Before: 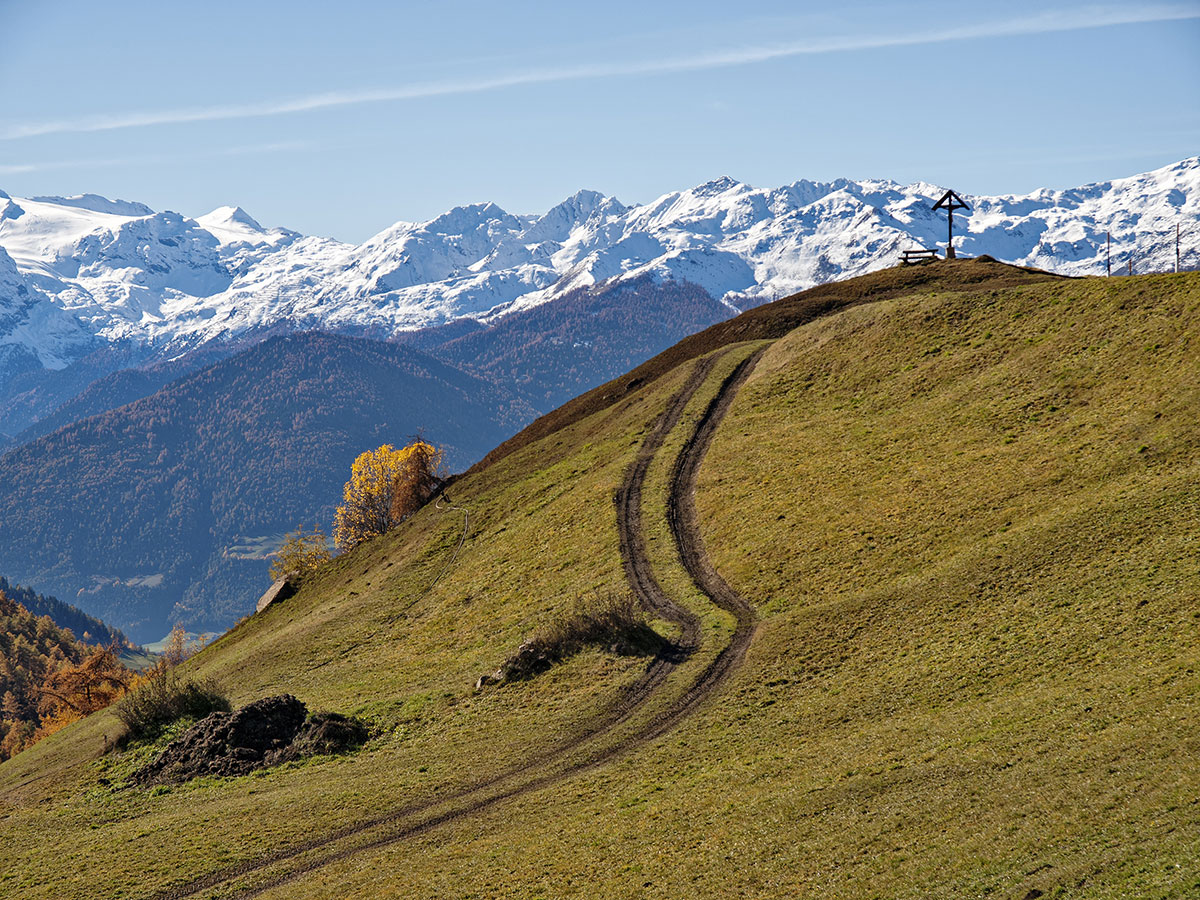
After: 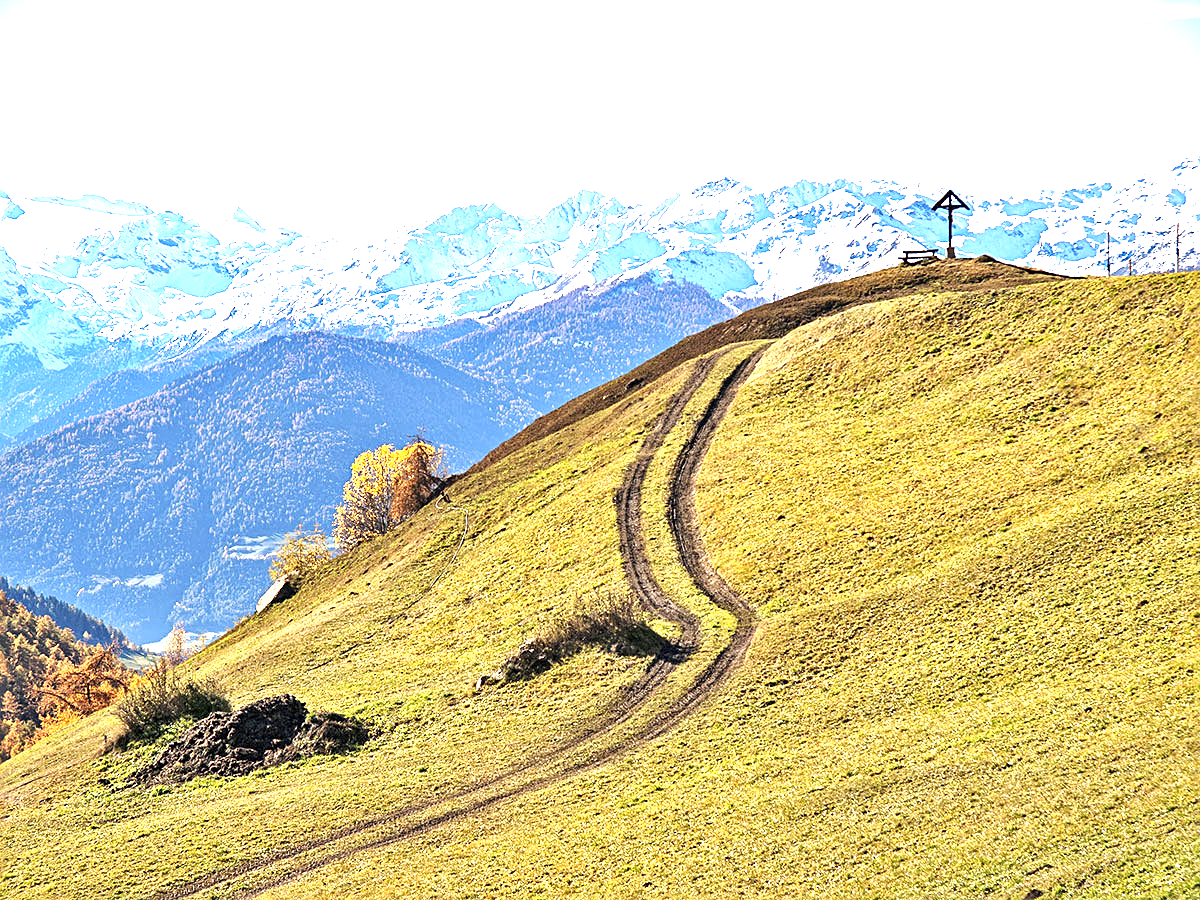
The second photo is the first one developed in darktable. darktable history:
exposure: black level correction 0, exposure 2 EV, compensate highlight preservation false
sharpen: radius 2.167, amount 0.381, threshold 0
local contrast: mode bilateral grid, contrast 15, coarseness 36, detail 105%, midtone range 0.2
